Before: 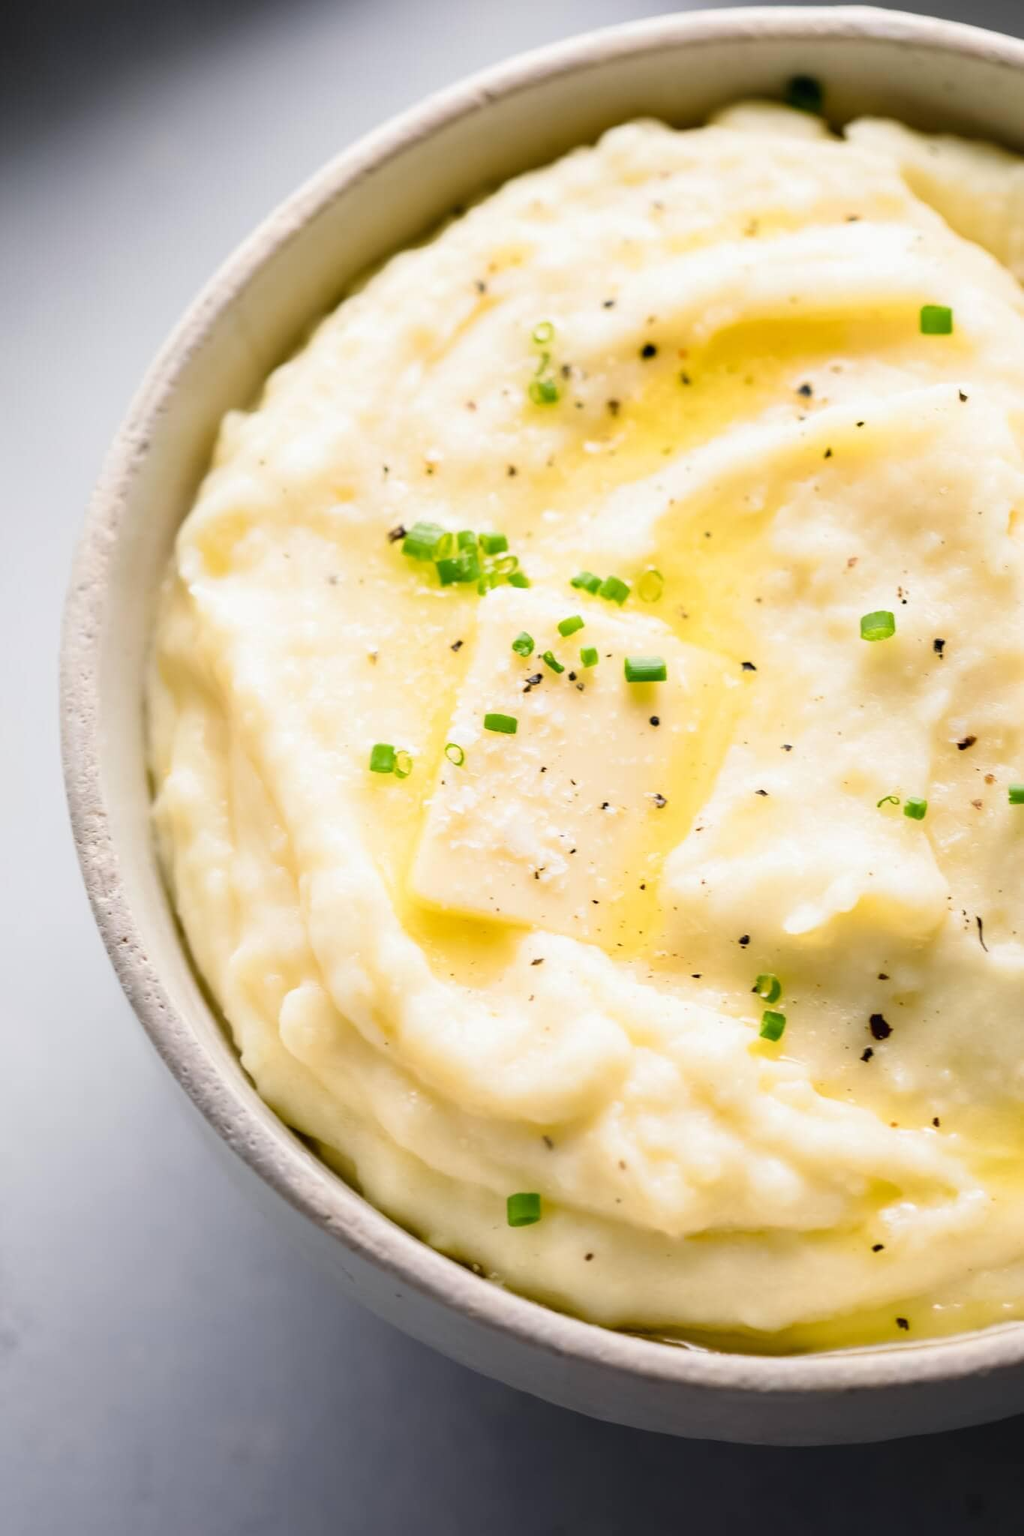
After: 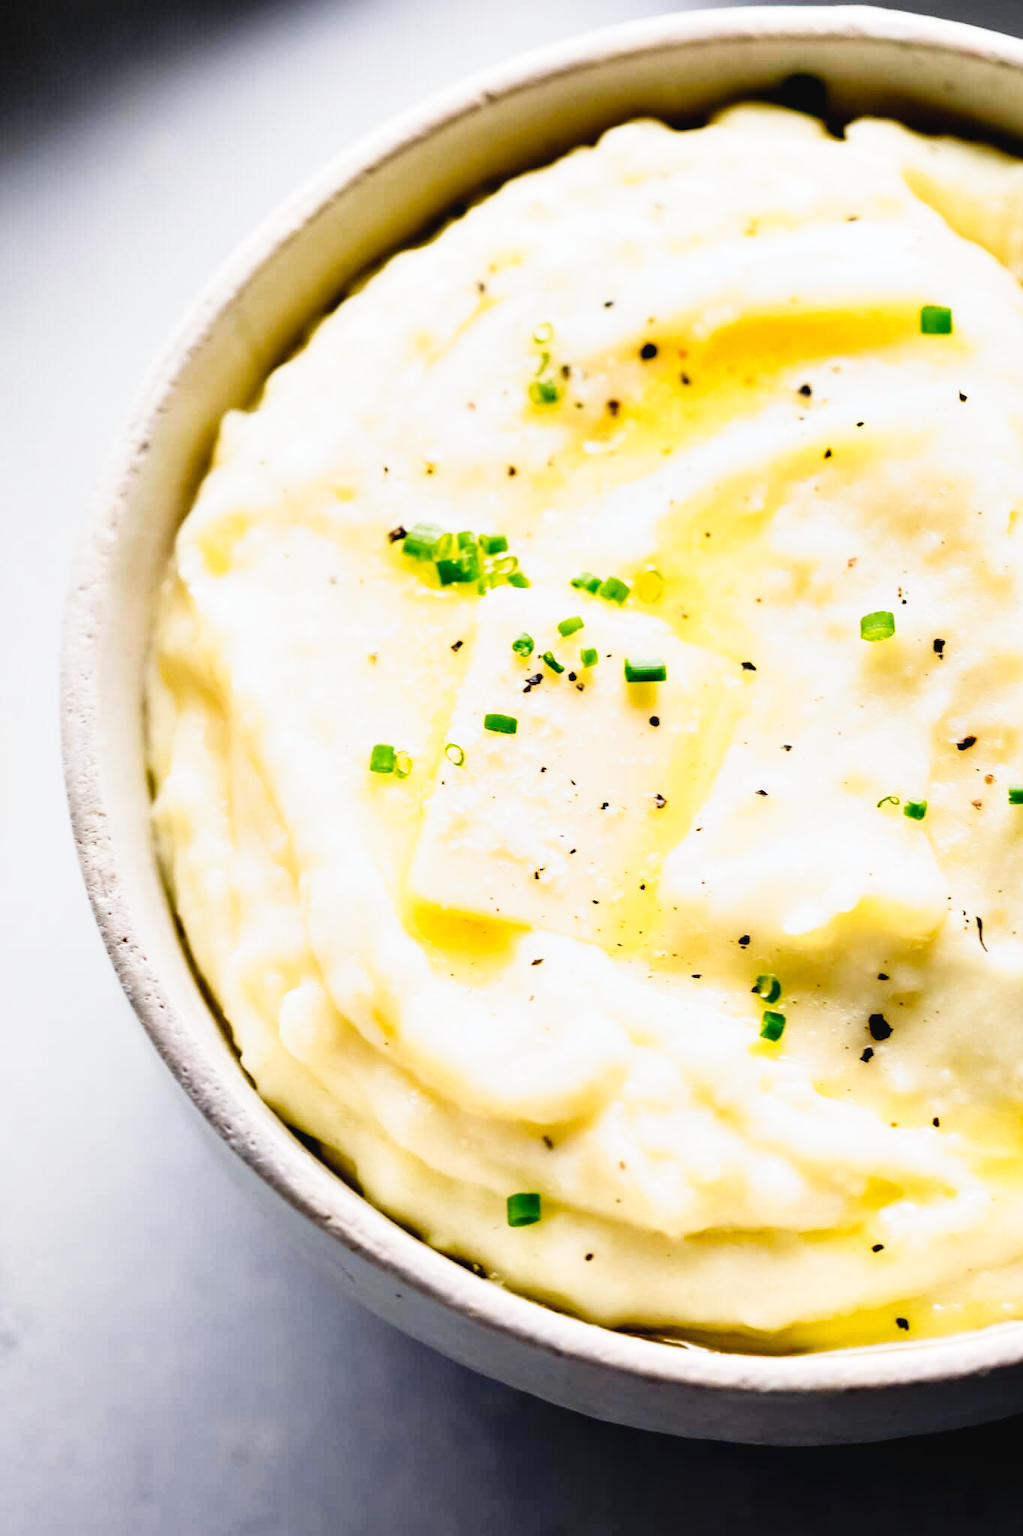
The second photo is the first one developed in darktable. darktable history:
contrast equalizer: octaves 7, y [[0.6 ×6], [0.55 ×6], [0 ×6], [0 ×6], [0 ×6]]
tone curve: curves: ch0 [(0.003, 0.032) (0.037, 0.037) (0.142, 0.117) (0.279, 0.311) (0.405, 0.49) (0.526, 0.651) (0.722, 0.857) (0.875, 0.946) (1, 0.98)]; ch1 [(0, 0) (0.305, 0.325) (0.453, 0.437) (0.482, 0.474) (0.501, 0.498) (0.515, 0.523) (0.559, 0.591) (0.6, 0.643) (0.656, 0.707) (1, 1)]; ch2 [(0, 0) (0.323, 0.277) (0.424, 0.396) (0.479, 0.484) (0.499, 0.502) (0.515, 0.537) (0.573, 0.602) (0.653, 0.675) (0.75, 0.756) (1, 1)], preserve colors none
